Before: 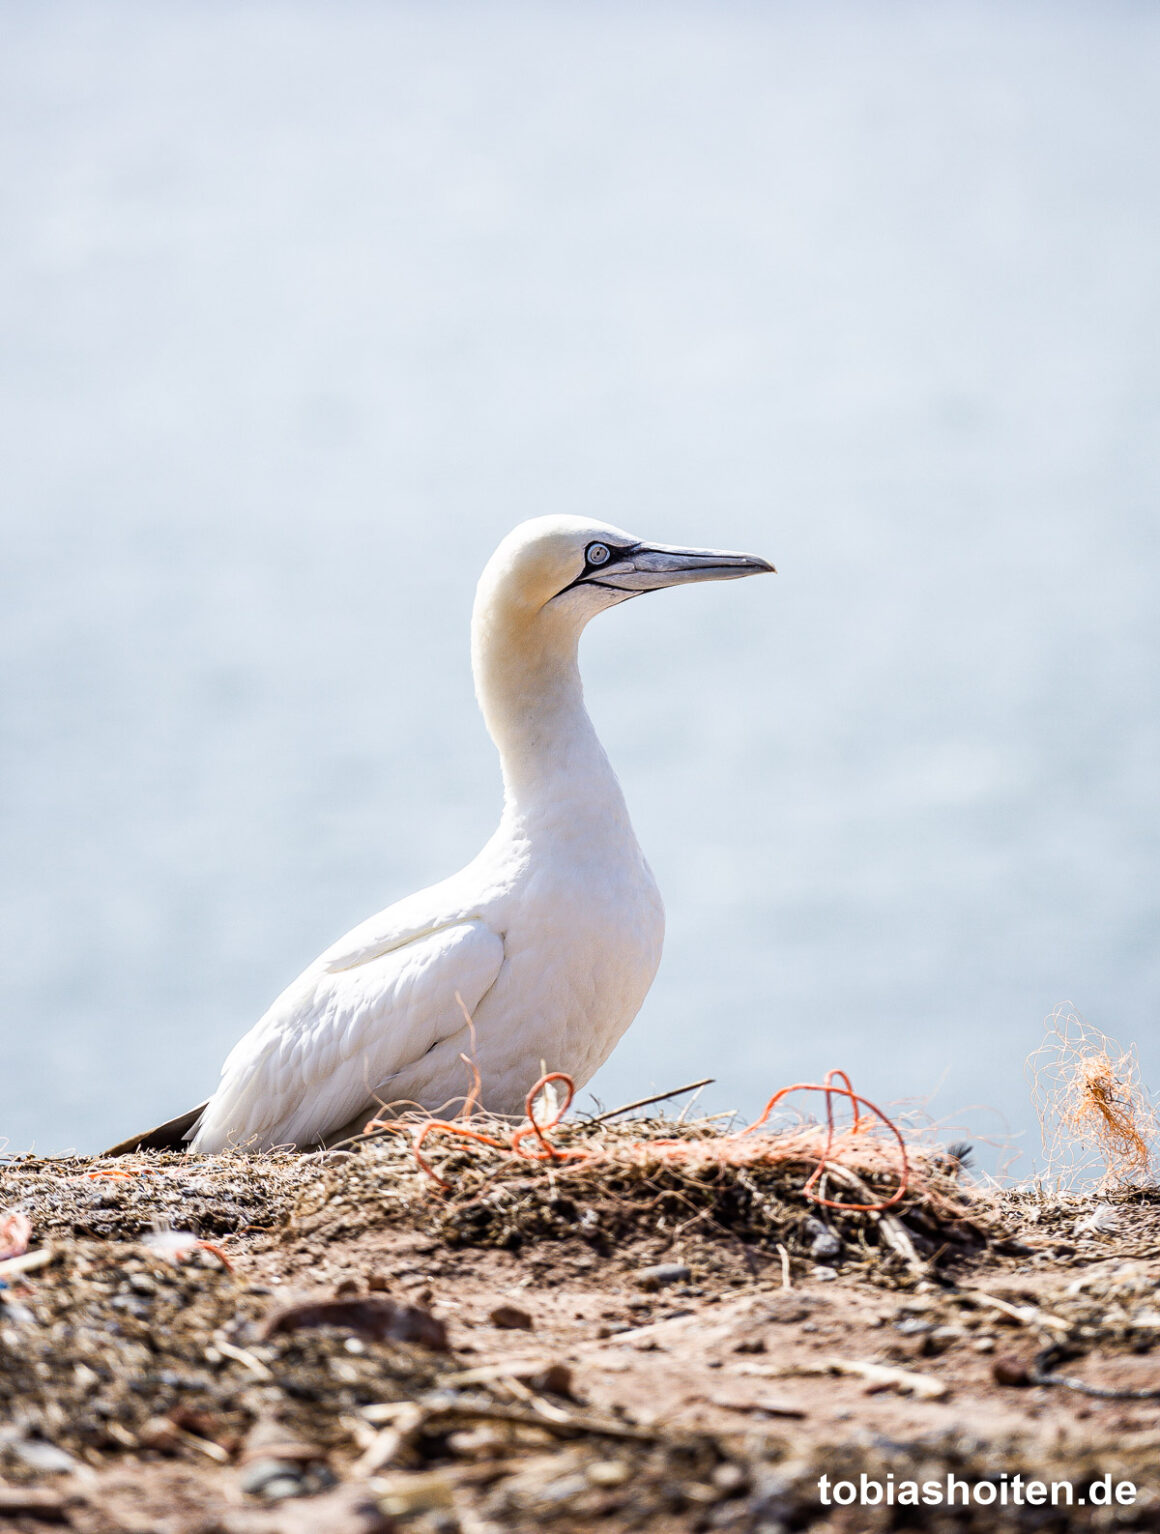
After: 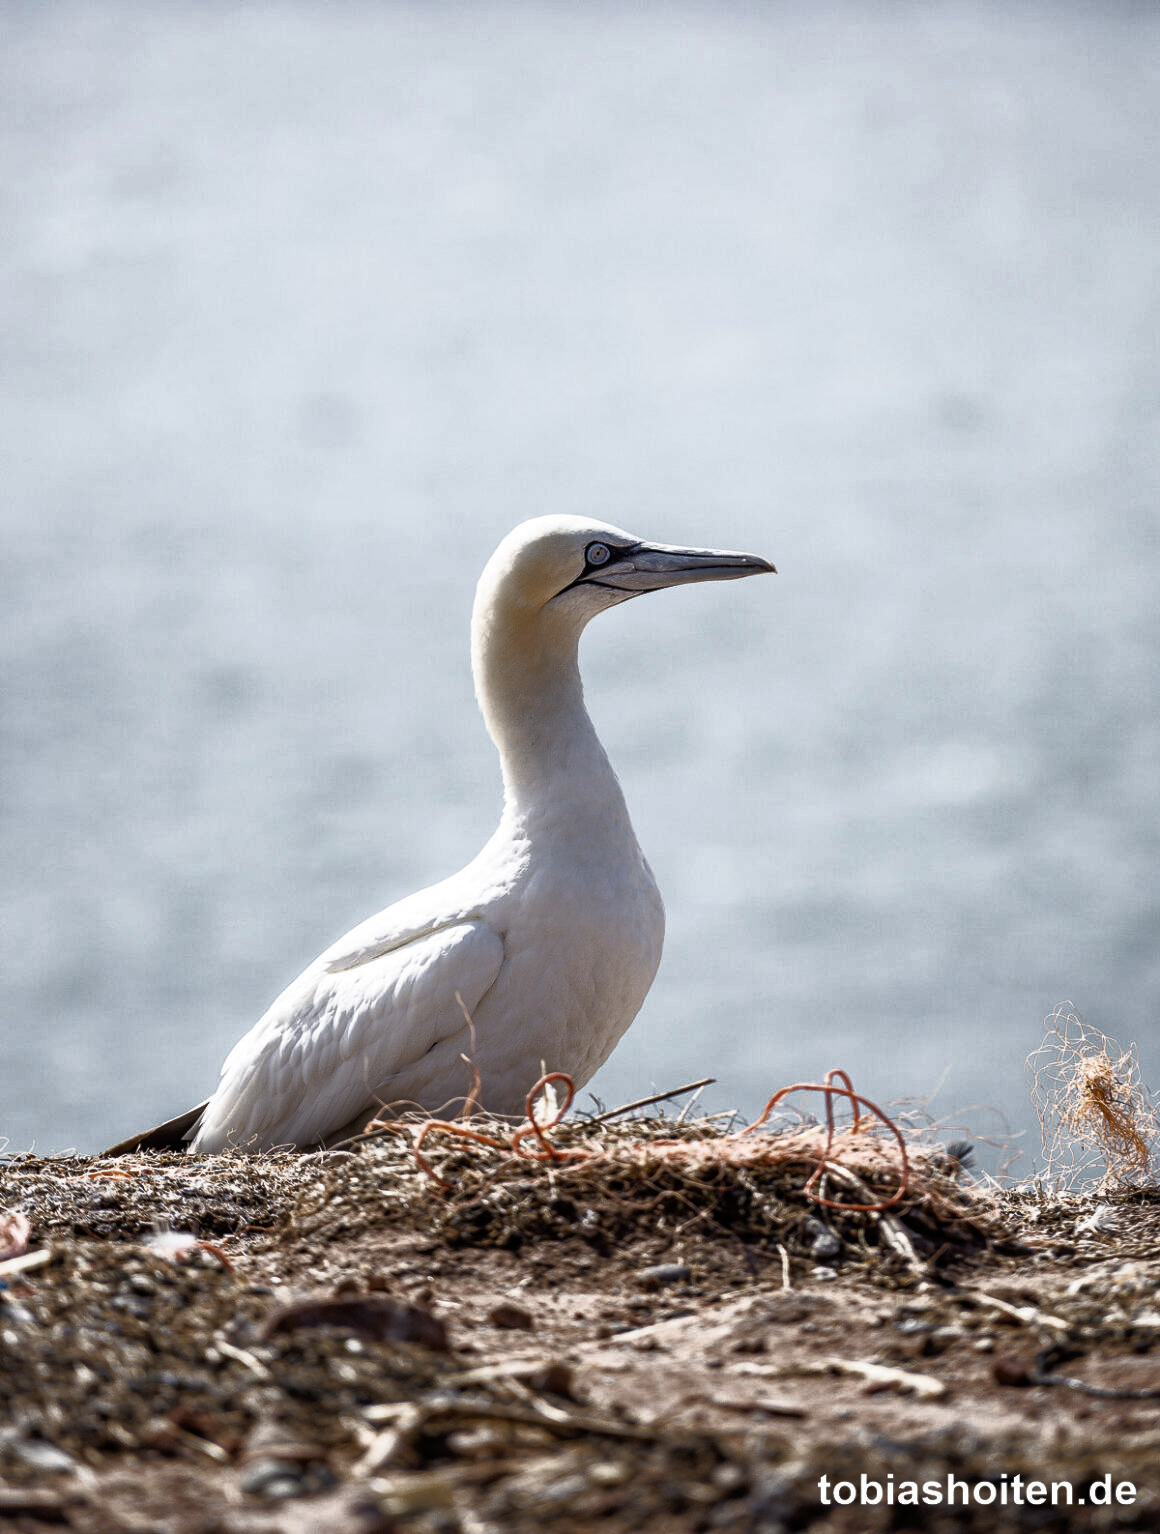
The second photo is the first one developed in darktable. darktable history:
rotate and perspective: automatic cropping original format, crop left 0, crop top 0
base curve: curves: ch0 [(0, 0) (0.564, 0.291) (0.802, 0.731) (1, 1)]
